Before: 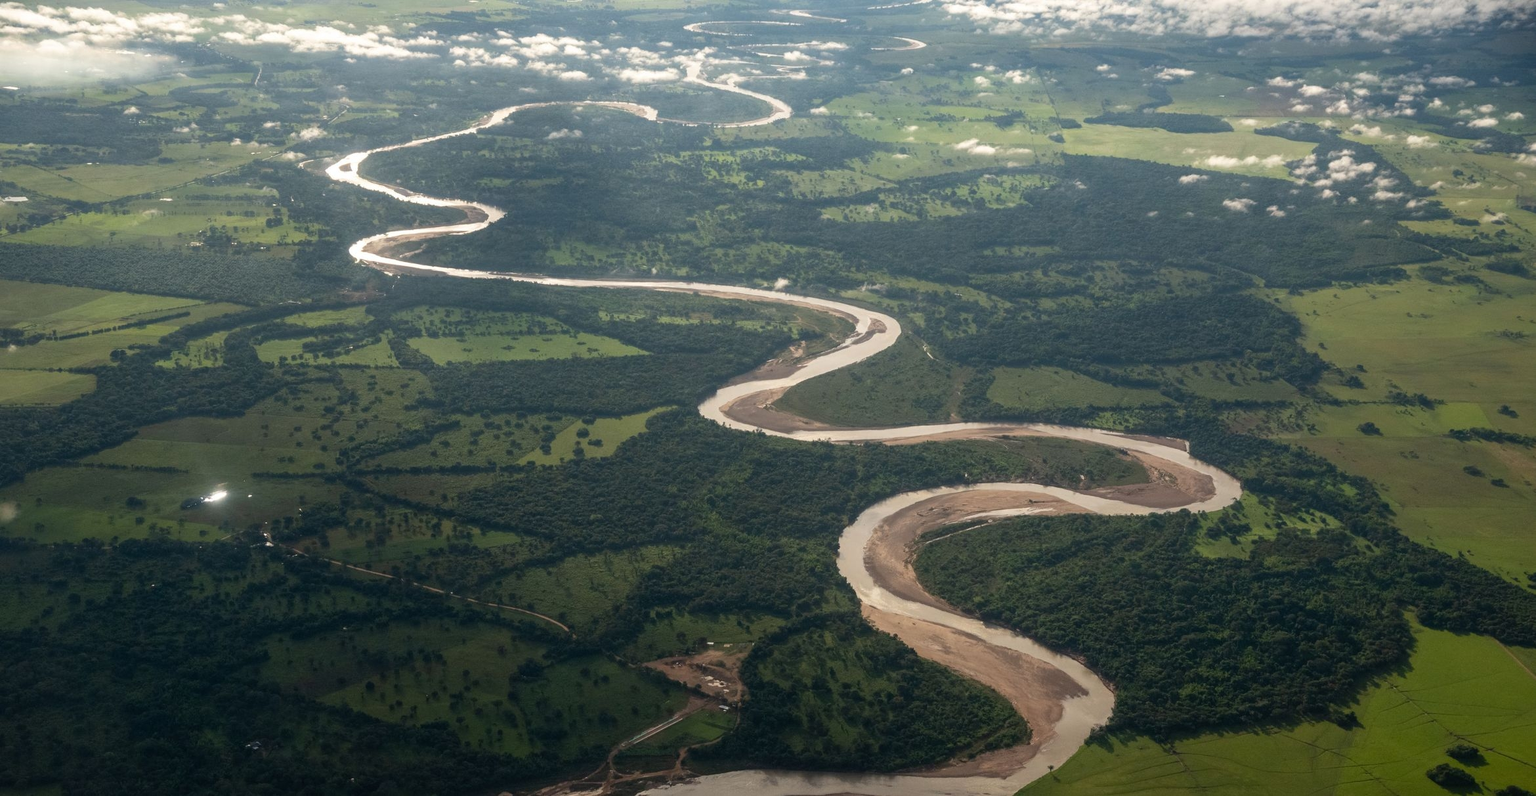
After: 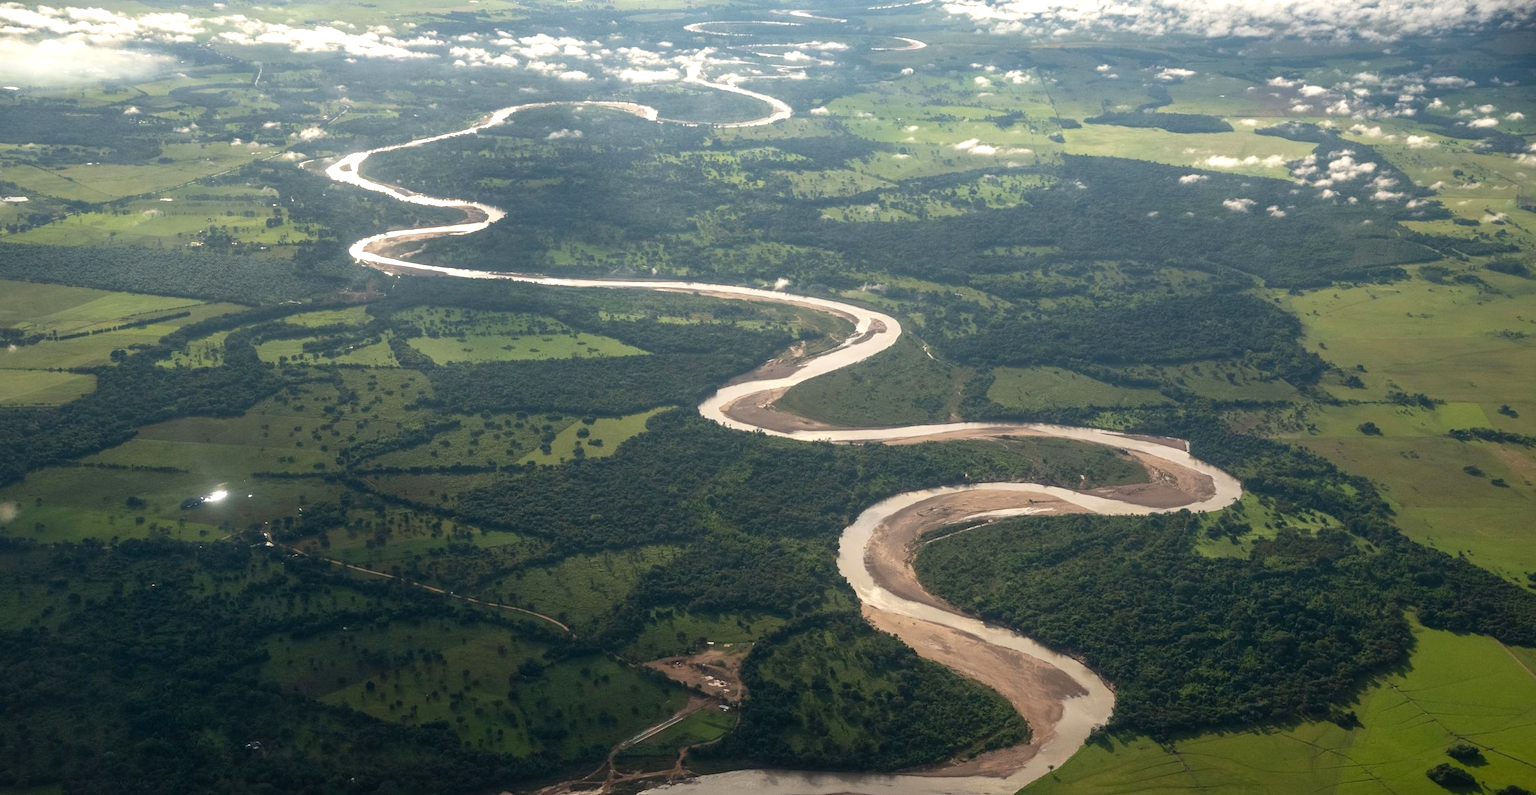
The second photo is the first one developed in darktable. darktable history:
exposure: exposure 0.377 EV, compensate highlight preservation false
